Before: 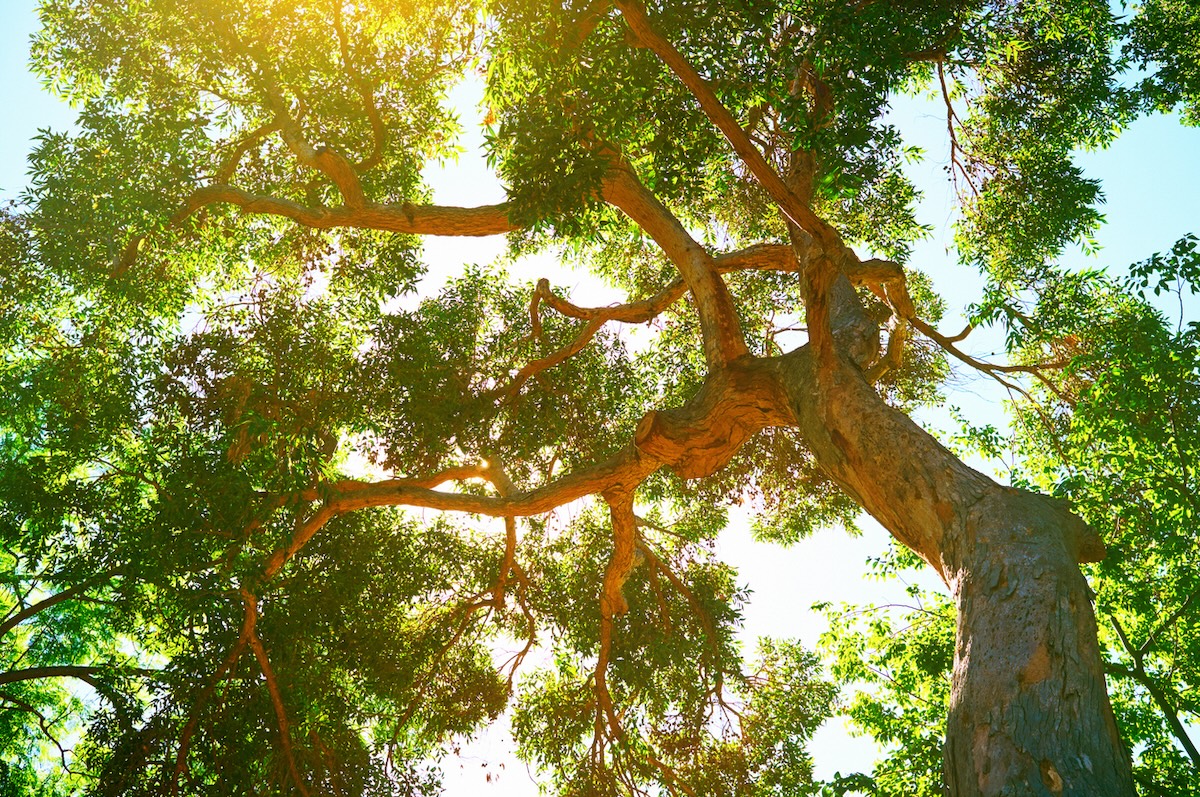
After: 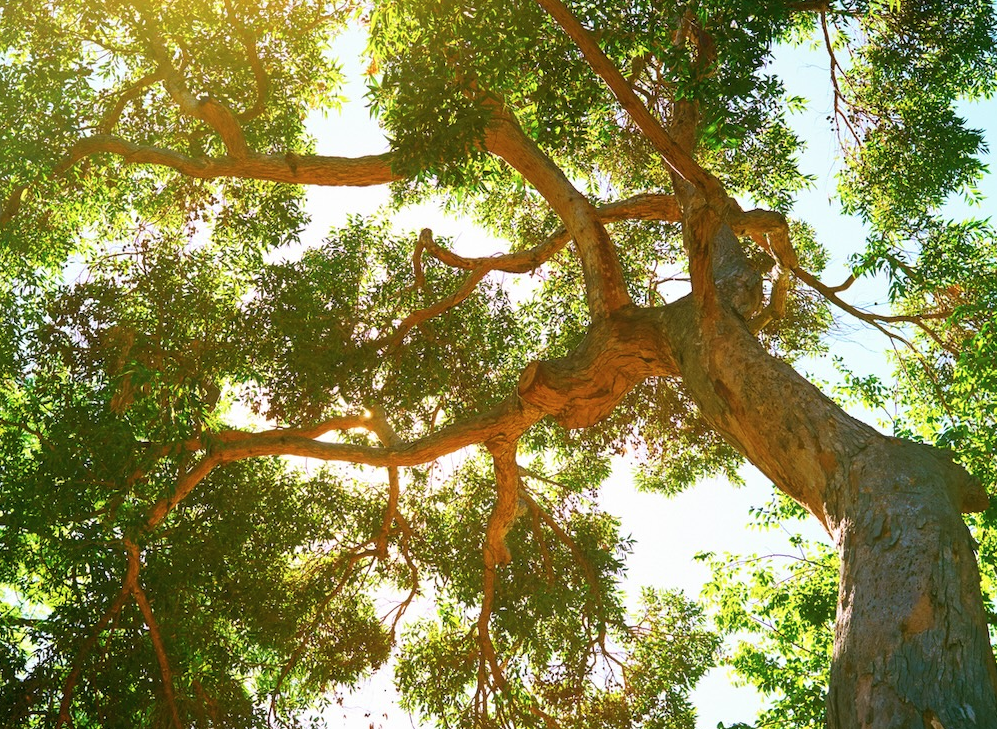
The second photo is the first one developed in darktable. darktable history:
contrast brightness saturation: saturation -0.059
tone equalizer: on, module defaults
crop: left 9.771%, top 6.29%, right 7.105%, bottom 2.211%
